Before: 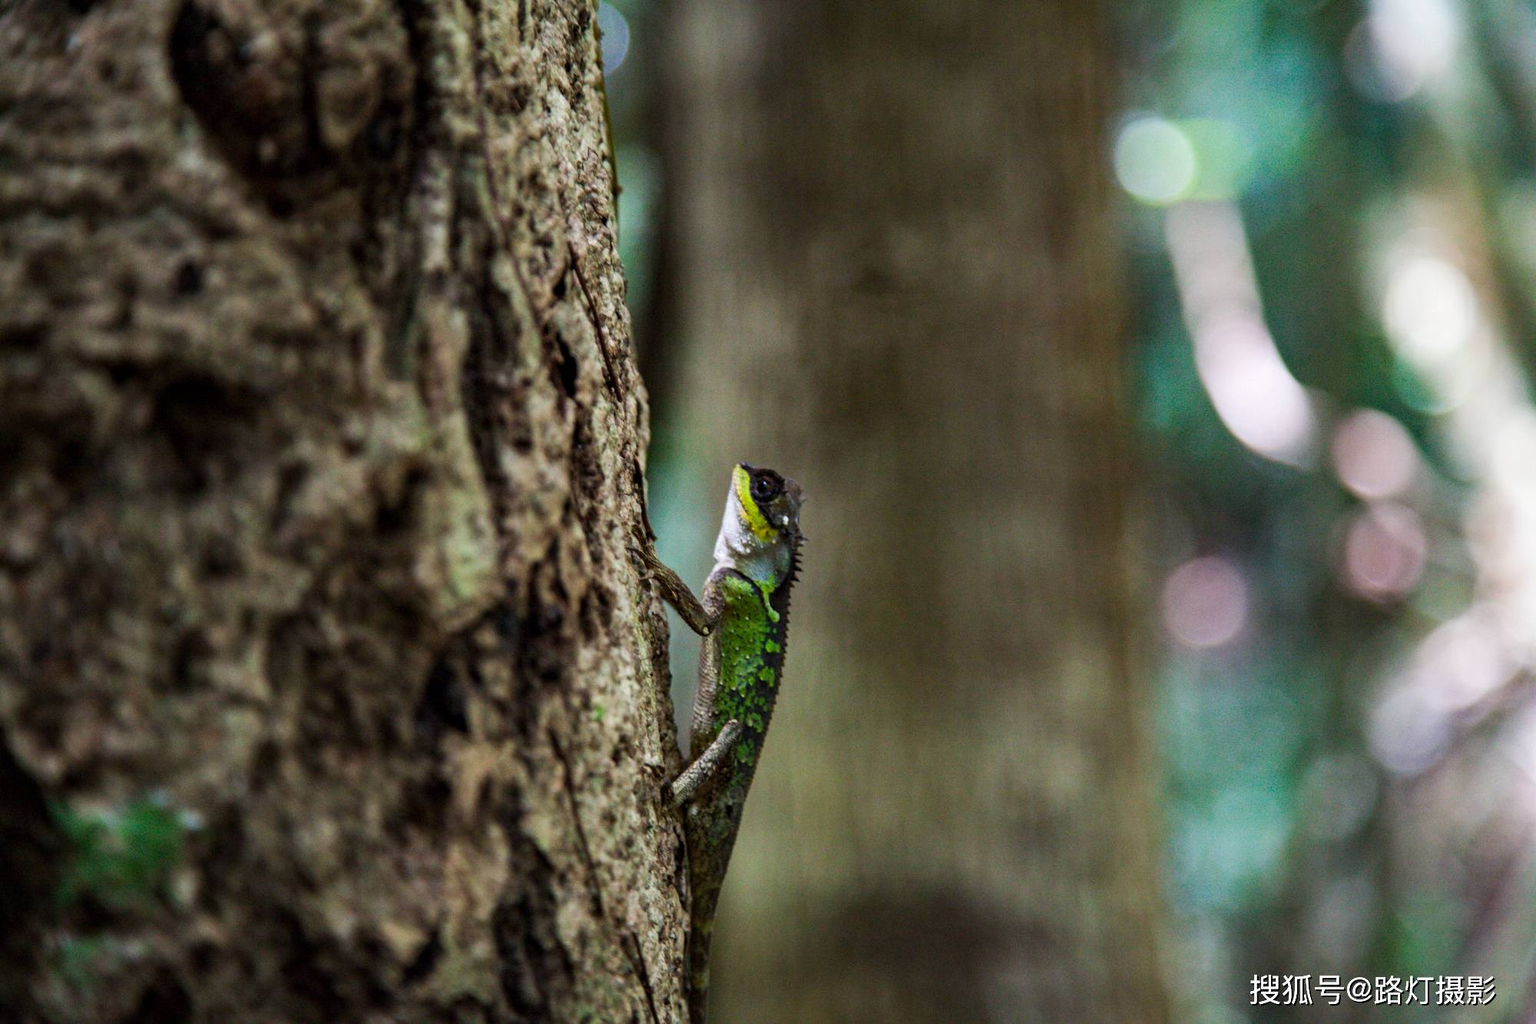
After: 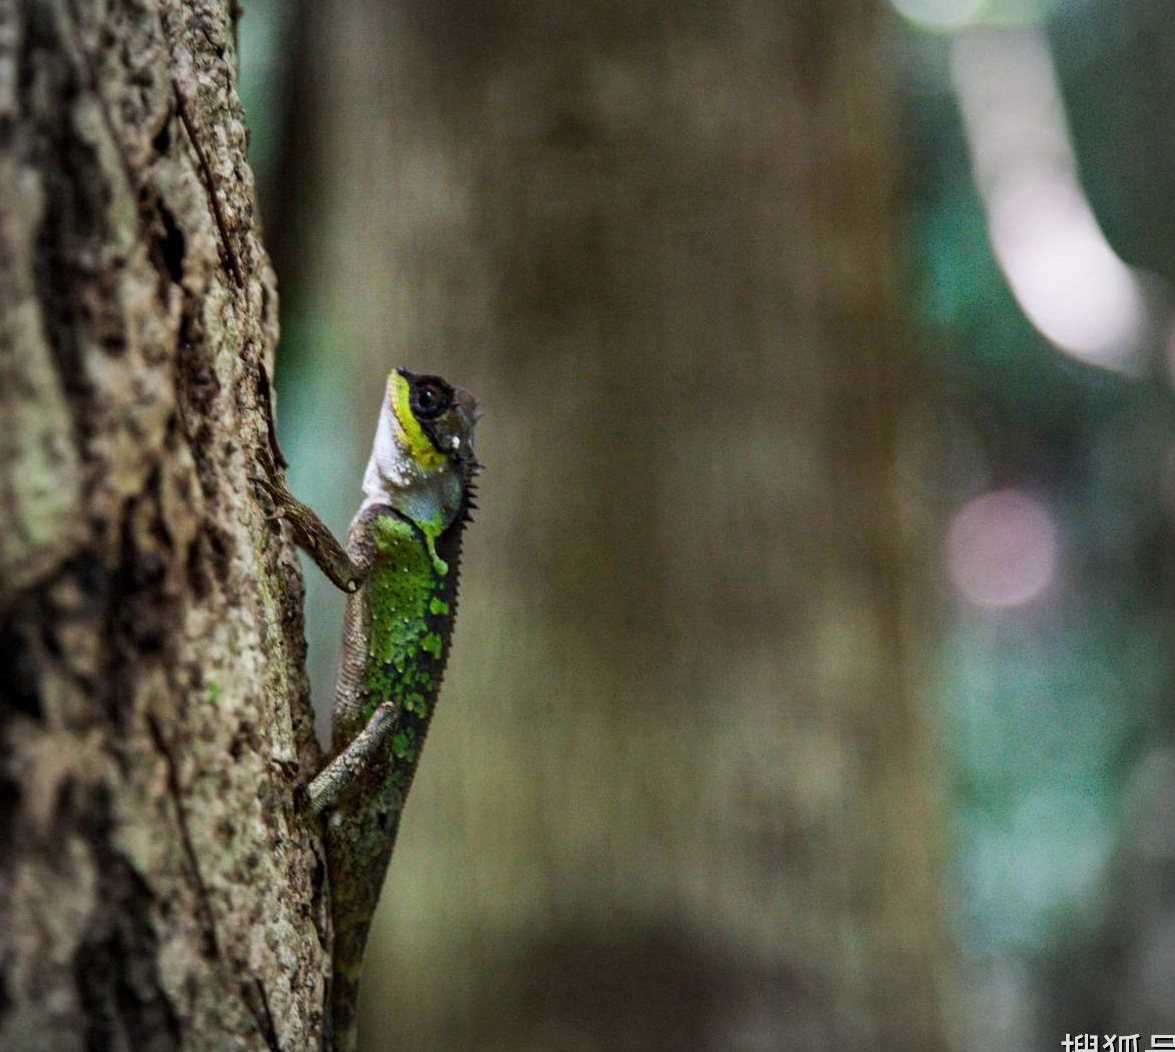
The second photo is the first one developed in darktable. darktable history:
color correction: highlights b* -0.051, saturation 0.975
crop and rotate: left 28.393%, top 17.676%, right 12.81%, bottom 3.398%
vignetting: fall-off radius 45.76%, brightness -0.281, unbound false
